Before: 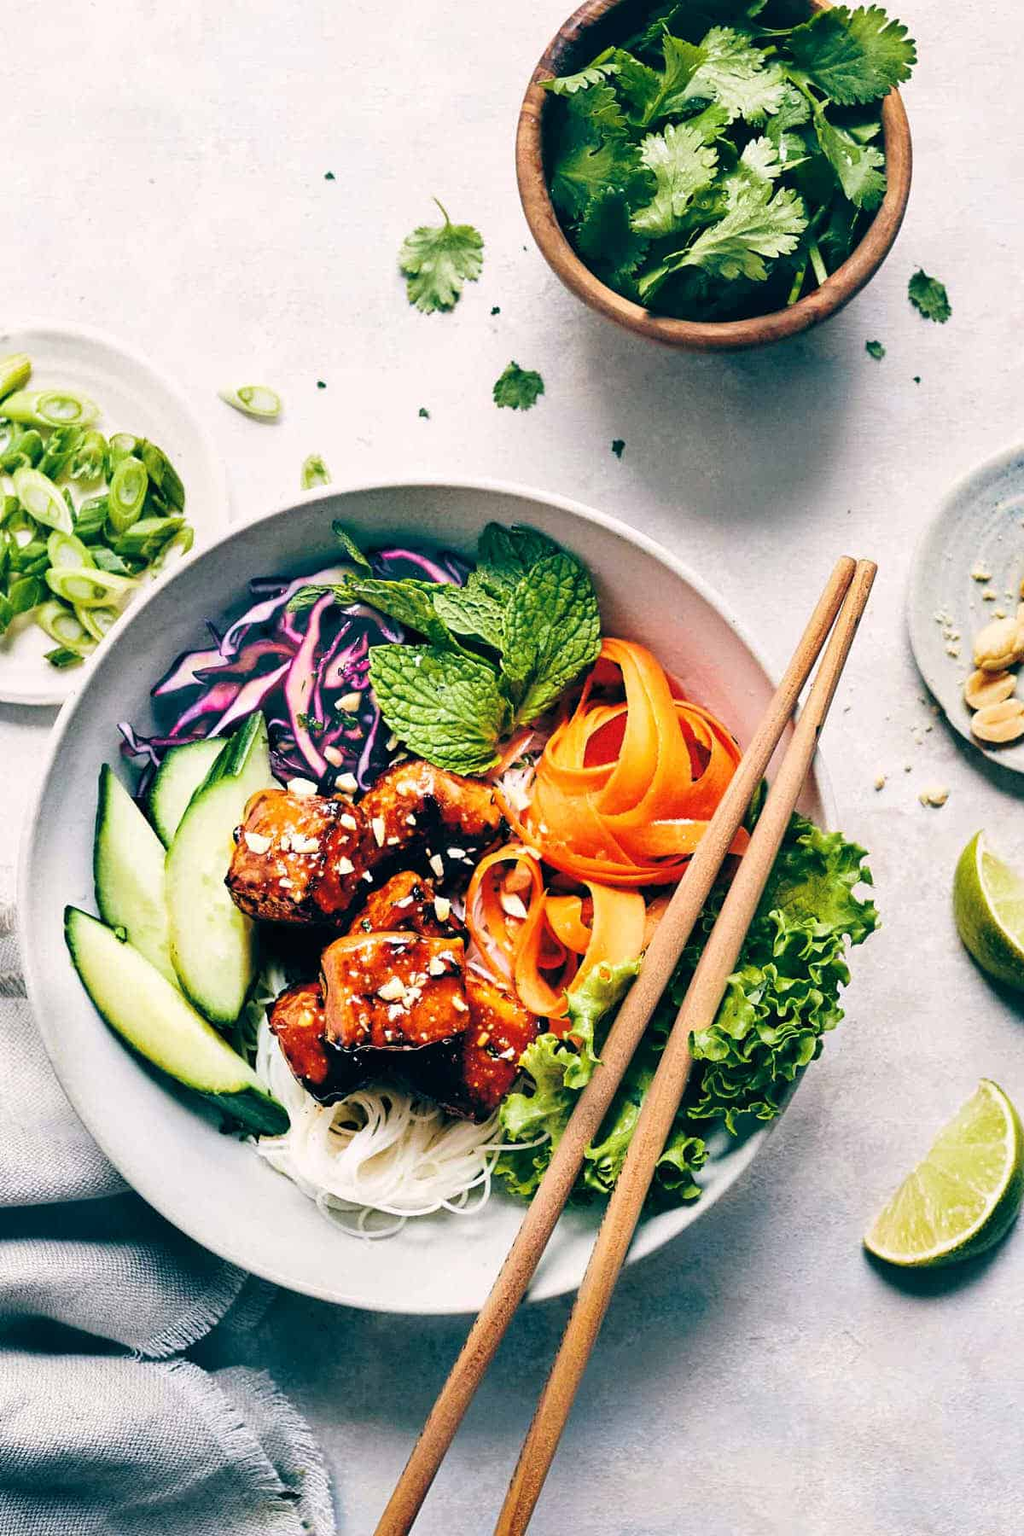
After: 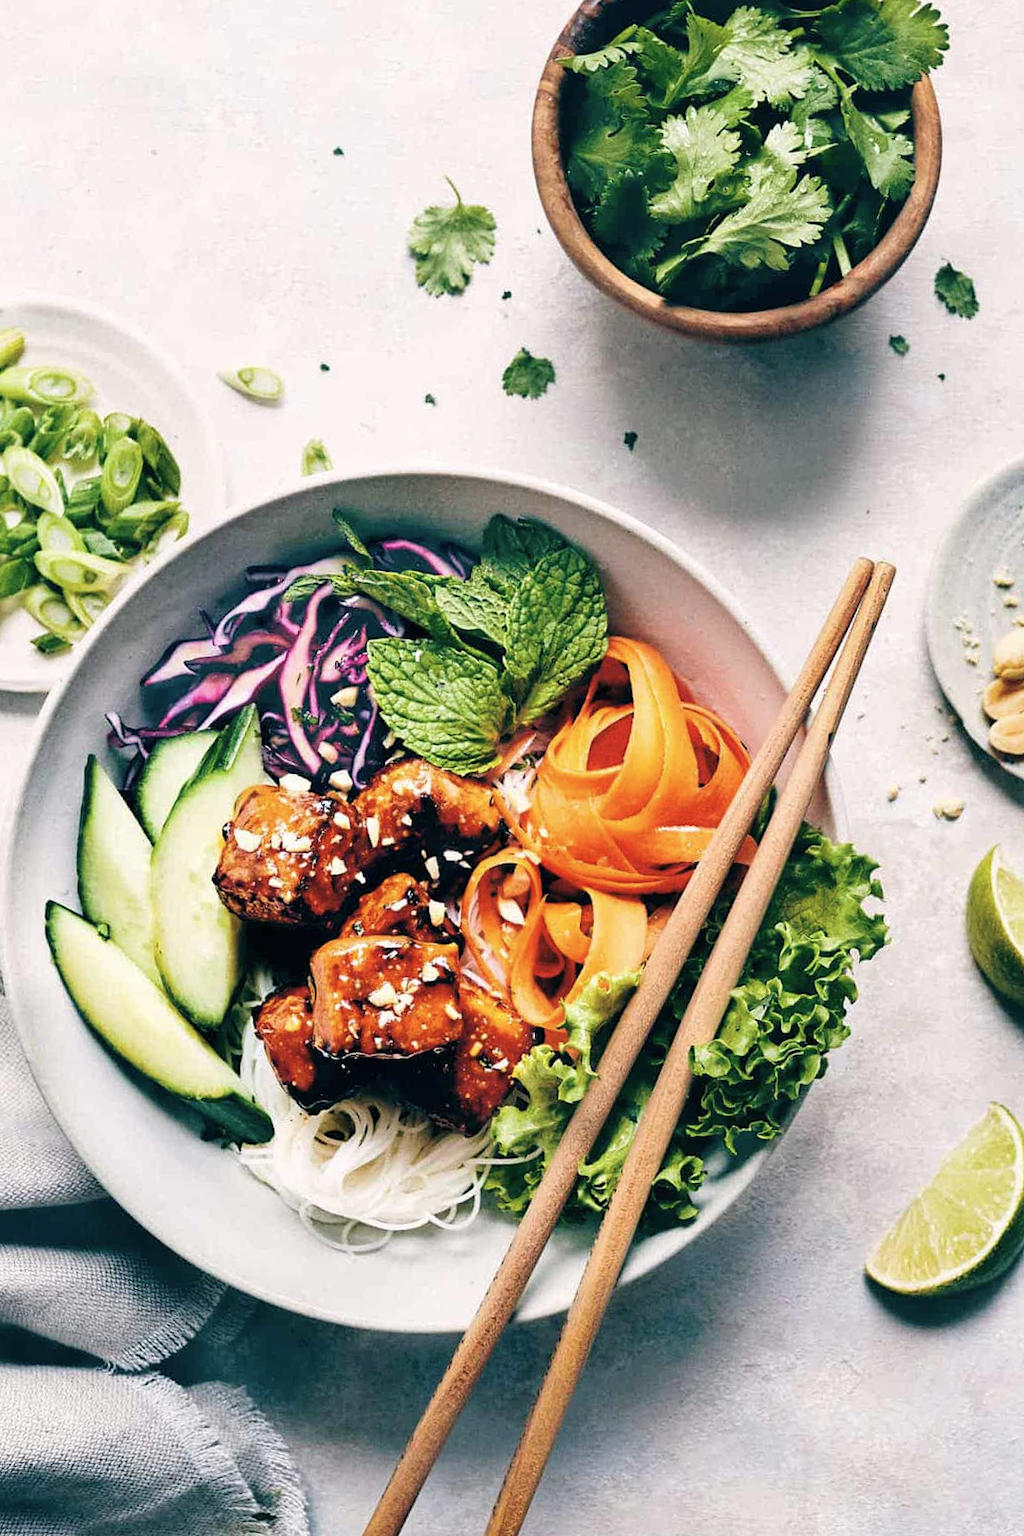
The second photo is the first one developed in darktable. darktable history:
crop and rotate: angle -1.36°
color correction: highlights b* -0.012, saturation 0.857
